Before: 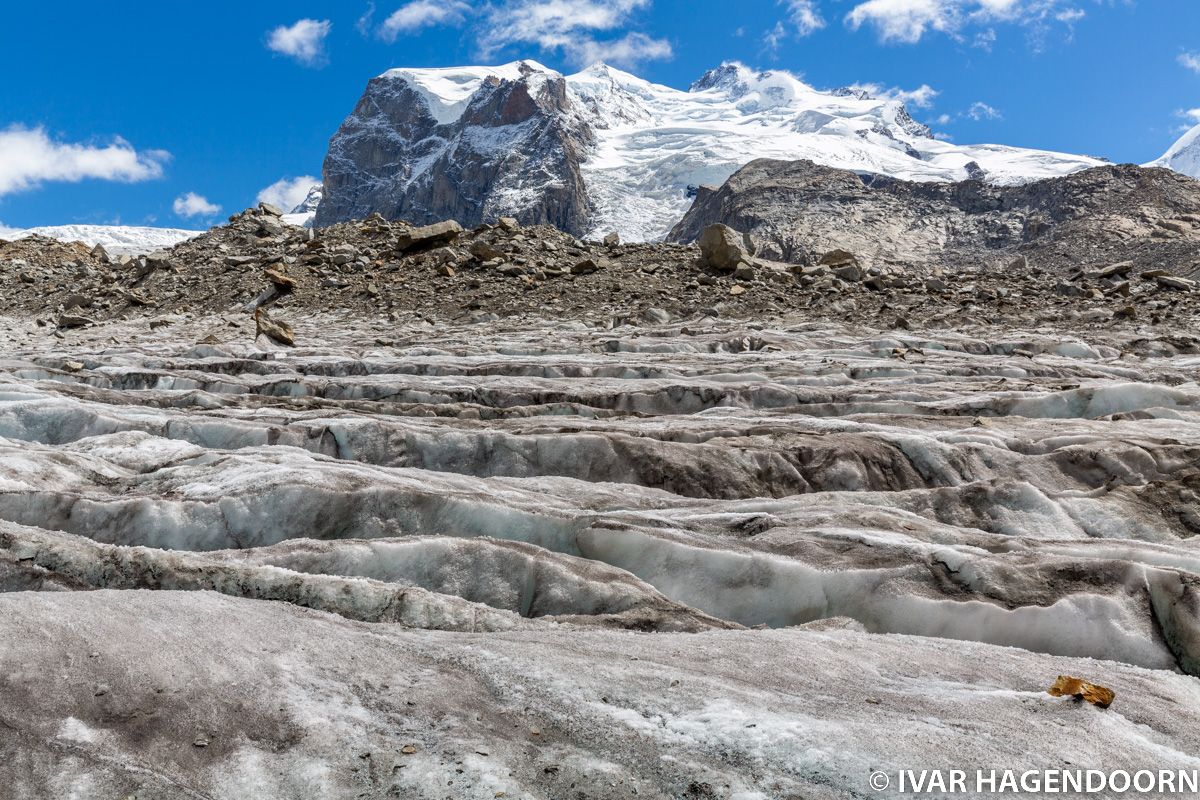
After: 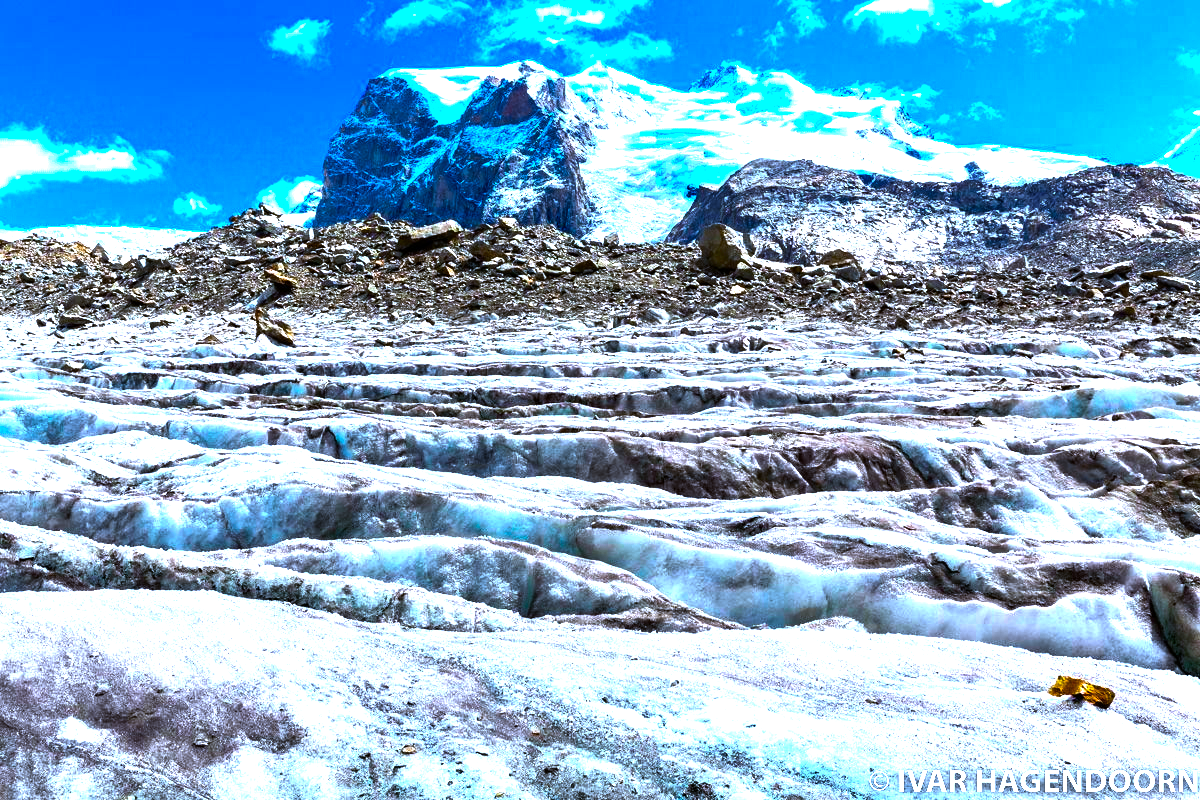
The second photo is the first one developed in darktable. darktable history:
contrast brightness saturation: contrast 0.08, saturation 0.2
color balance rgb: linear chroma grading › shadows -30%, linear chroma grading › global chroma 35%, perceptual saturation grading › global saturation 75%, perceptual saturation grading › shadows -30%, perceptual brilliance grading › highlights 75%, perceptual brilliance grading › shadows -30%, global vibrance 35%
white balance: red 0.926, green 1.003, blue 1.133
